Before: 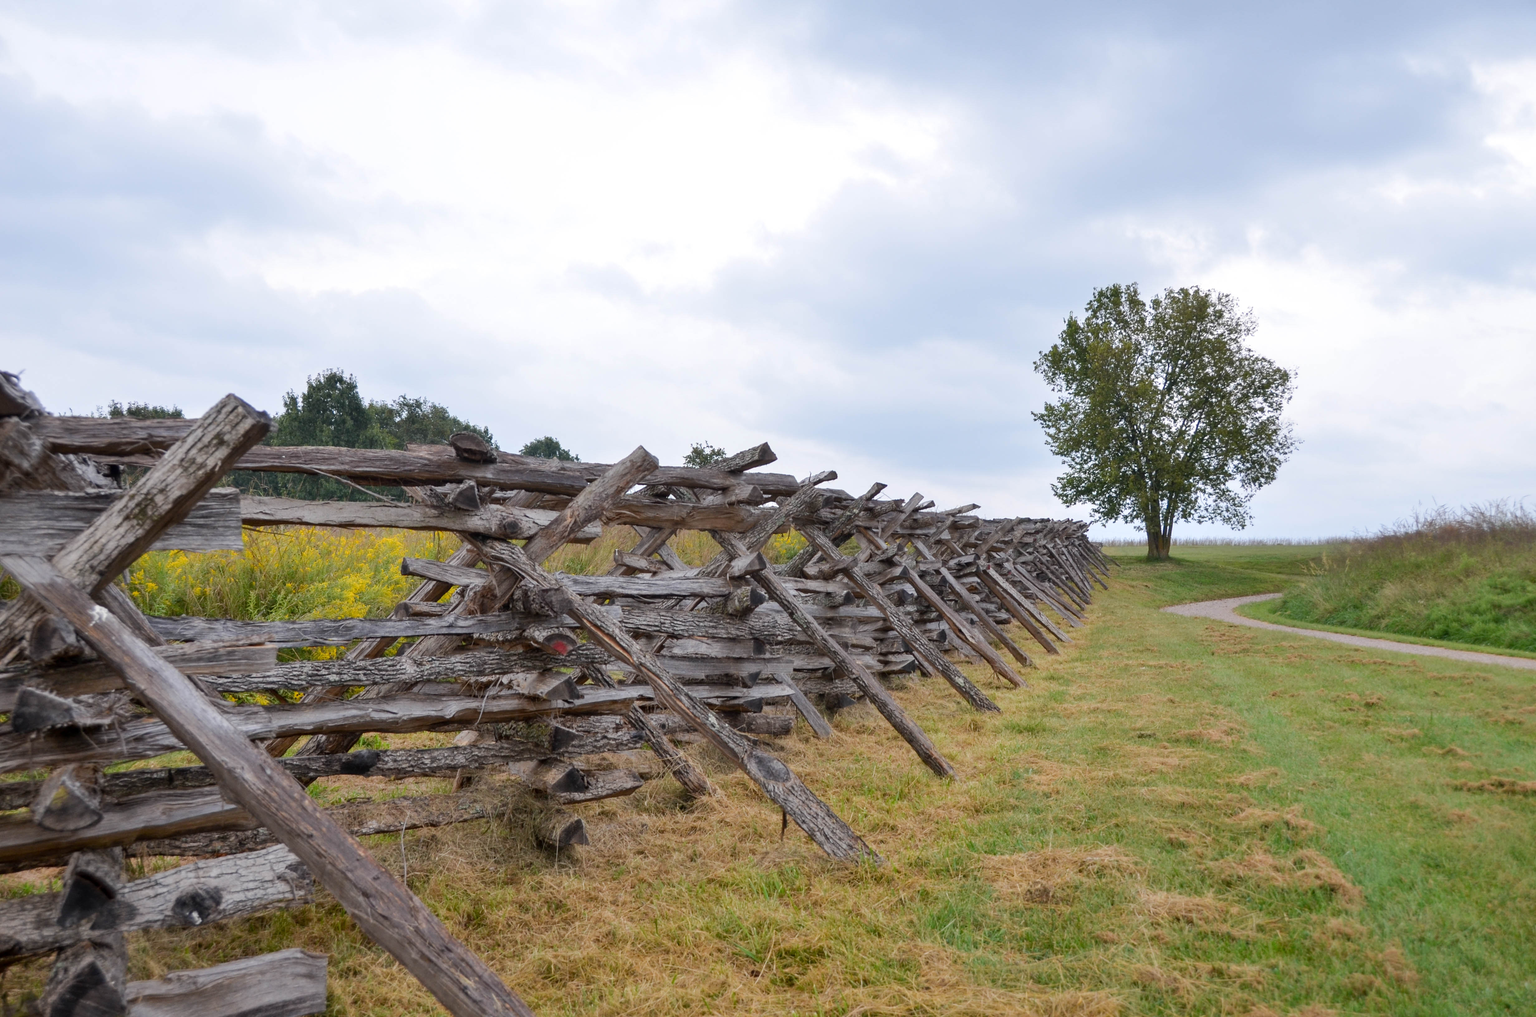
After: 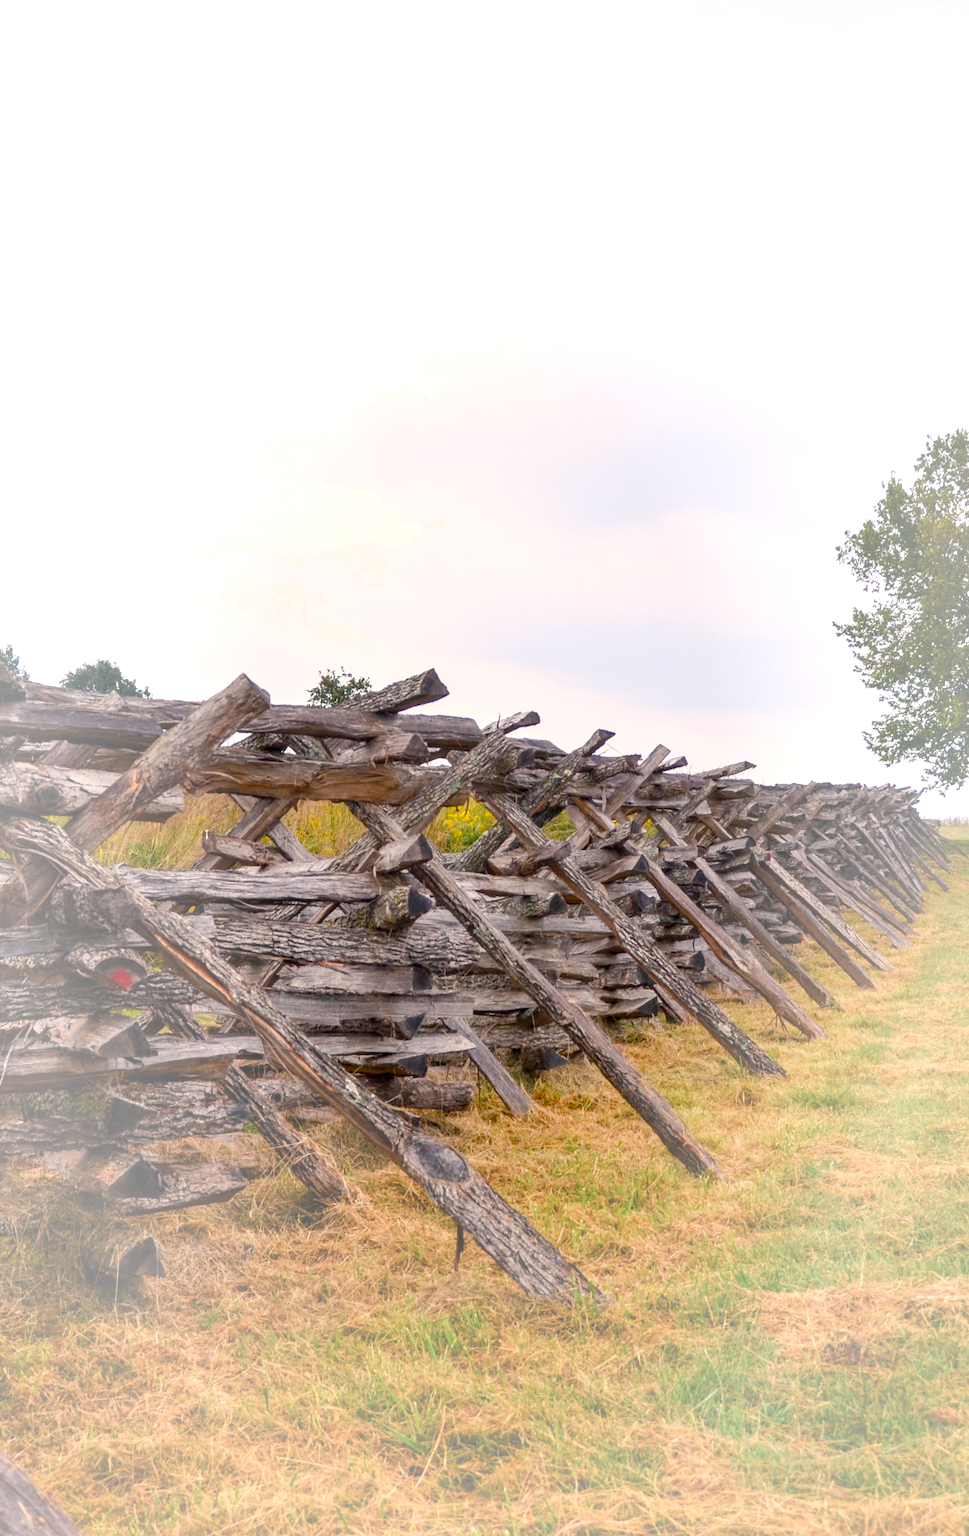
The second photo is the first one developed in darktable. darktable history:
shadows and highlights: shadows -1.51, highlights 41.52
crop: left 31.26%, right 26.937%
contrast brightness saturation: contrast 0.026, brightness 0.061, saturation 0.122
exposure: black level correction 0.001, exposure 0.193 EV, compensate highlight preservation false
vignetting: fall-off start 47.96%, brightness 0.284, saturation -0.001, automatic ratio true, width/height ratio 1.29
color balance rgb: highlights gain › chroma 3.834%, highlights gain › hue 58.64°, perceptual saturation grading › global saturation 44.584%, perceptual saturation grading › highlights -50.12%, perceptual saturation grading › shadows 30.335%
local contrast: on, module defaults
